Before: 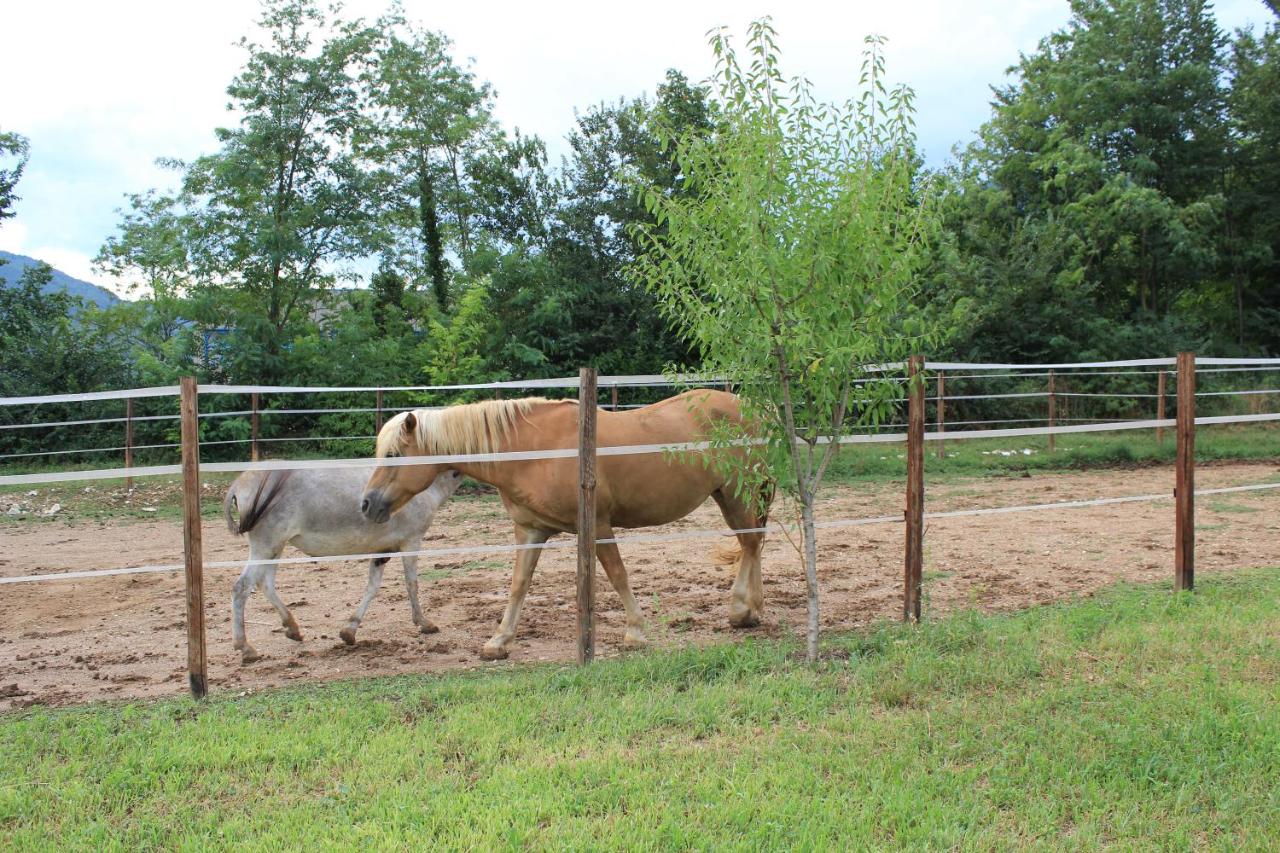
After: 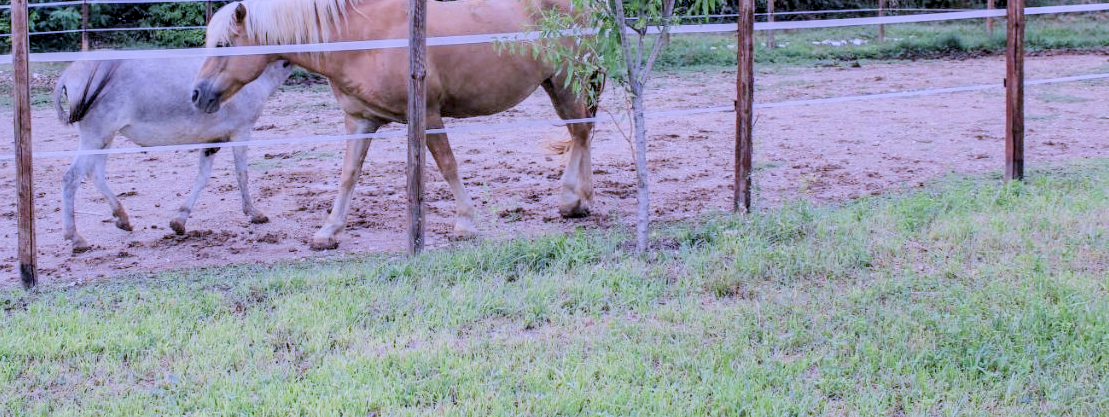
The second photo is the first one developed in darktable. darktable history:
crop and rotate: left 13.306%, top 48.129%, bottom 2.928%
color correction: saturation 0.99
tone equalizer: -8 EV 0.06 EV, smoothing diameter 25%, edges refinement/feathering 10, preserve details guided filter
white balance: red 0.98, blue 1.61
filmic rgb: black relative exposure -6.98 EV, white relative exposure 5.63 EV, hardness 2.86
exposure: black level correction 0.001, exposure 0.5 EV, compensate exposure bias true, compensate highlight preservation false
local contrast: detail 142%
